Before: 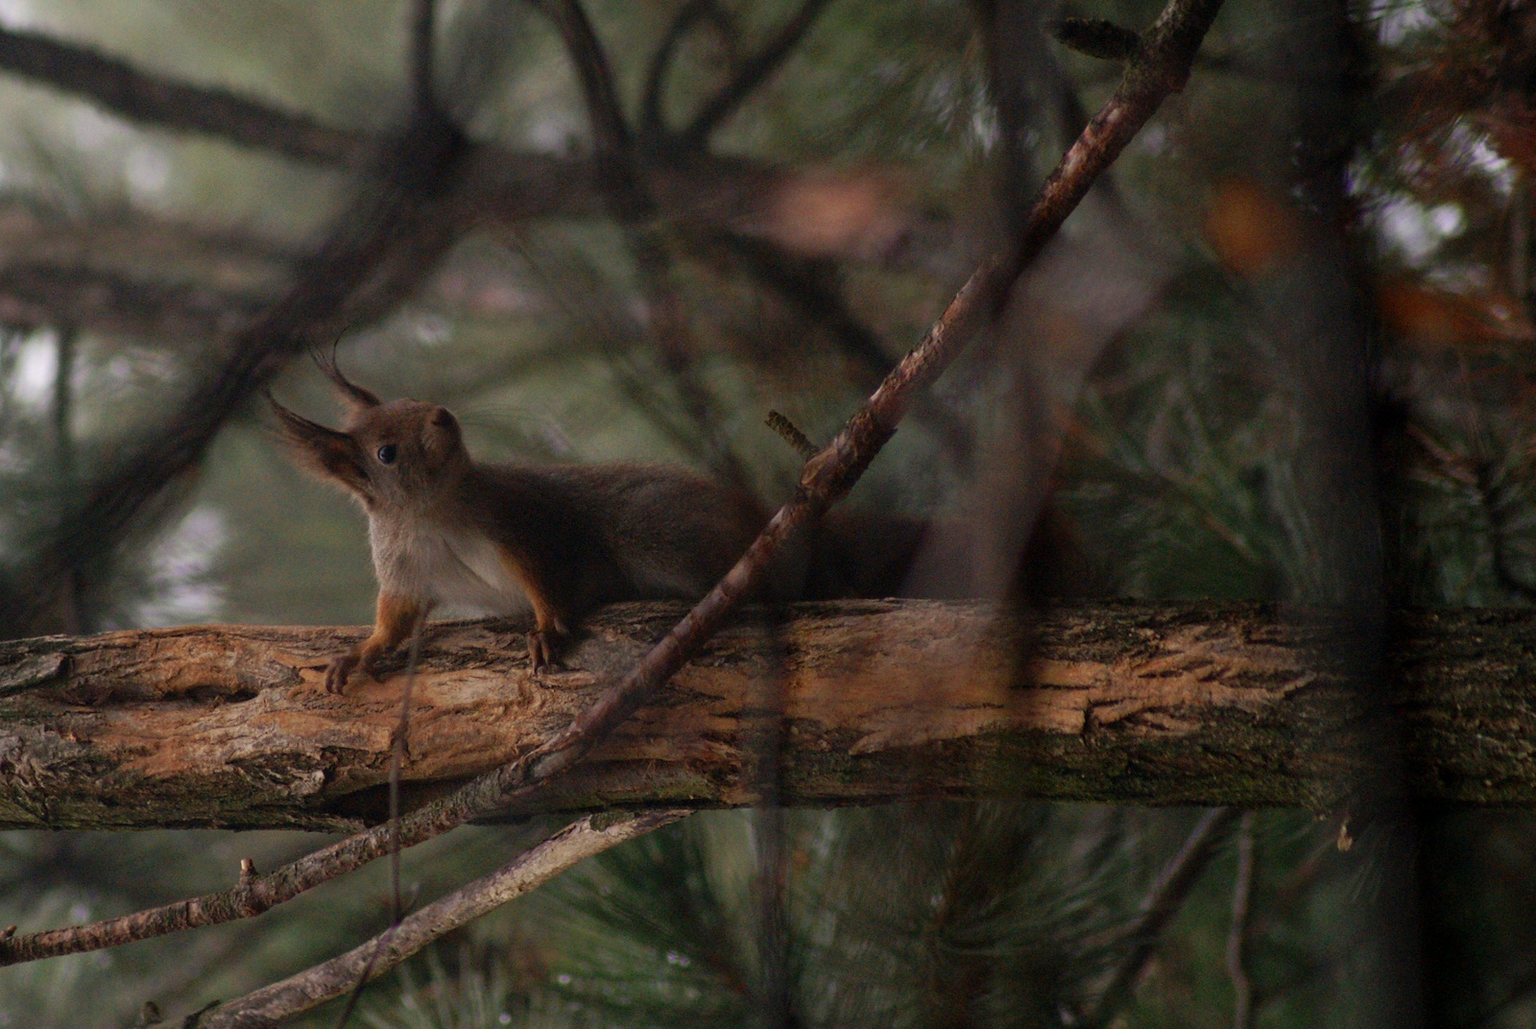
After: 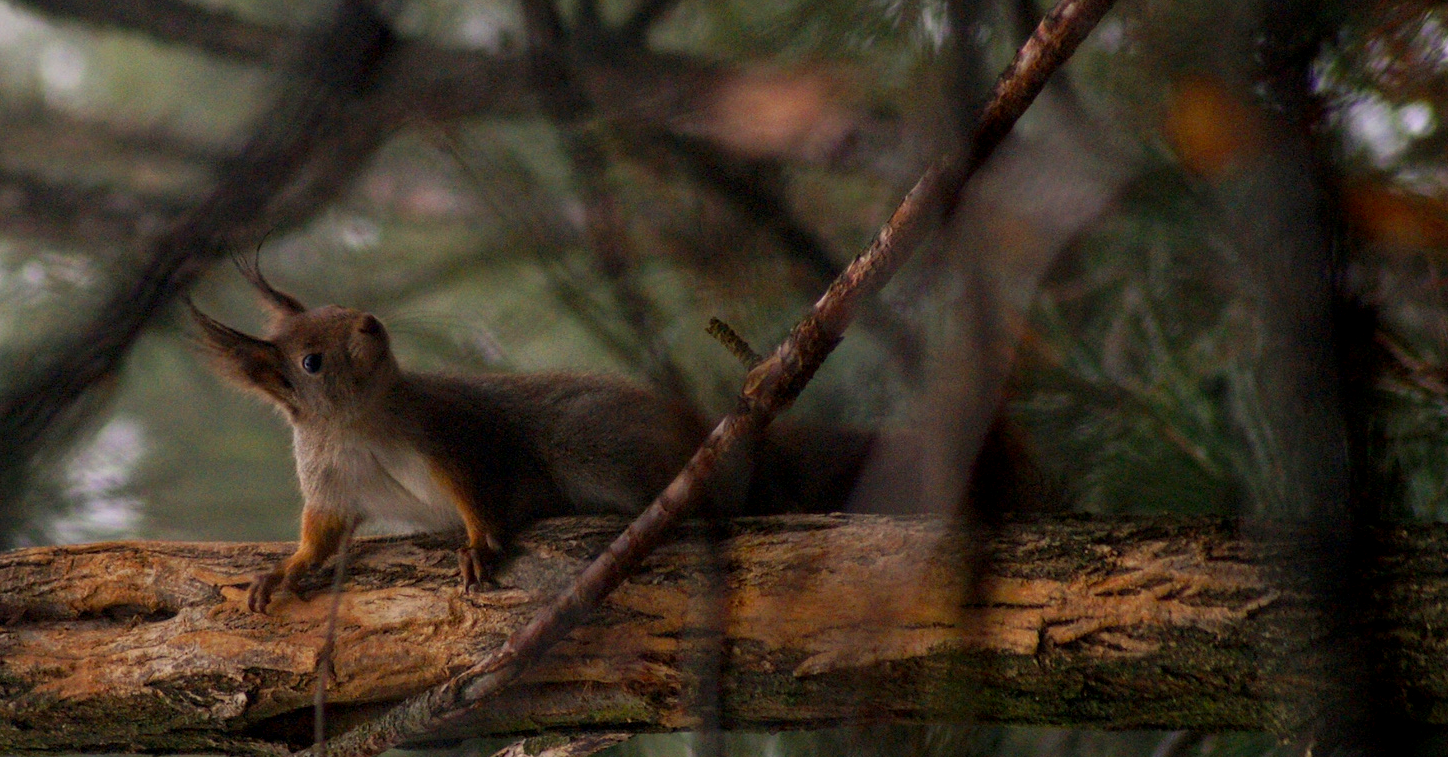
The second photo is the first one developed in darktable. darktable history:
crop: left 5.719%, top 10.348%, right 3.728%, bottom 19.001%
local contrast: on, module defaults
color balance rgb: shadows lift › chroma 0.814%, shadows lift › hue 112.64°, perceptual saturation grading › global saturation 25.916%
tone equalizer: on, module defaults
